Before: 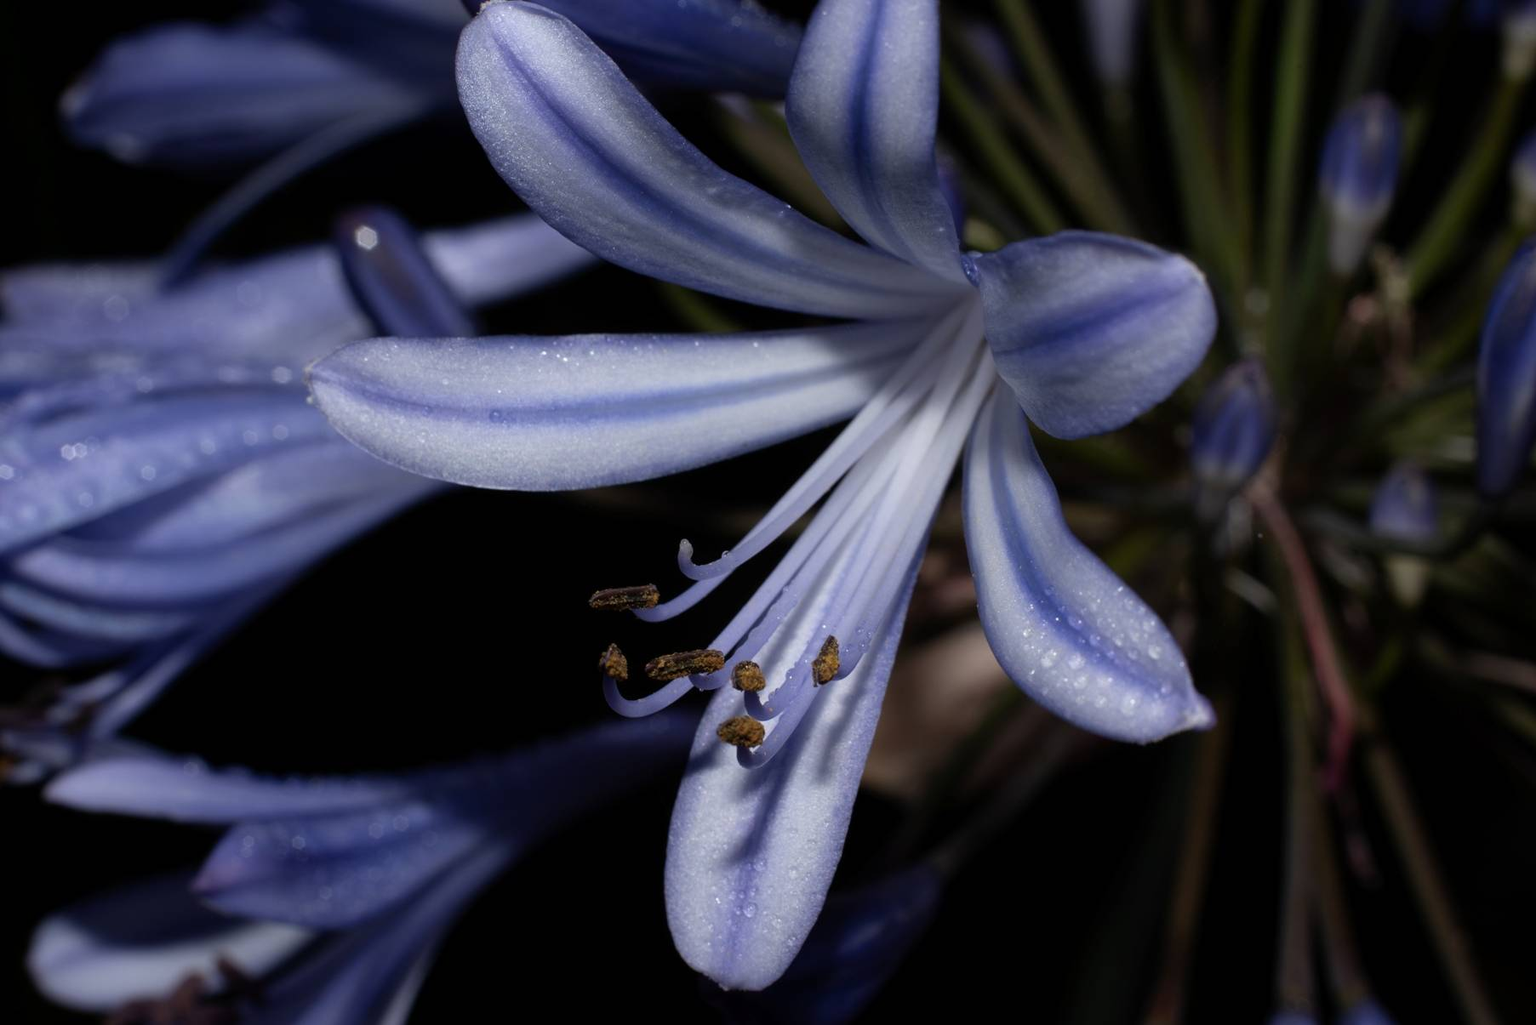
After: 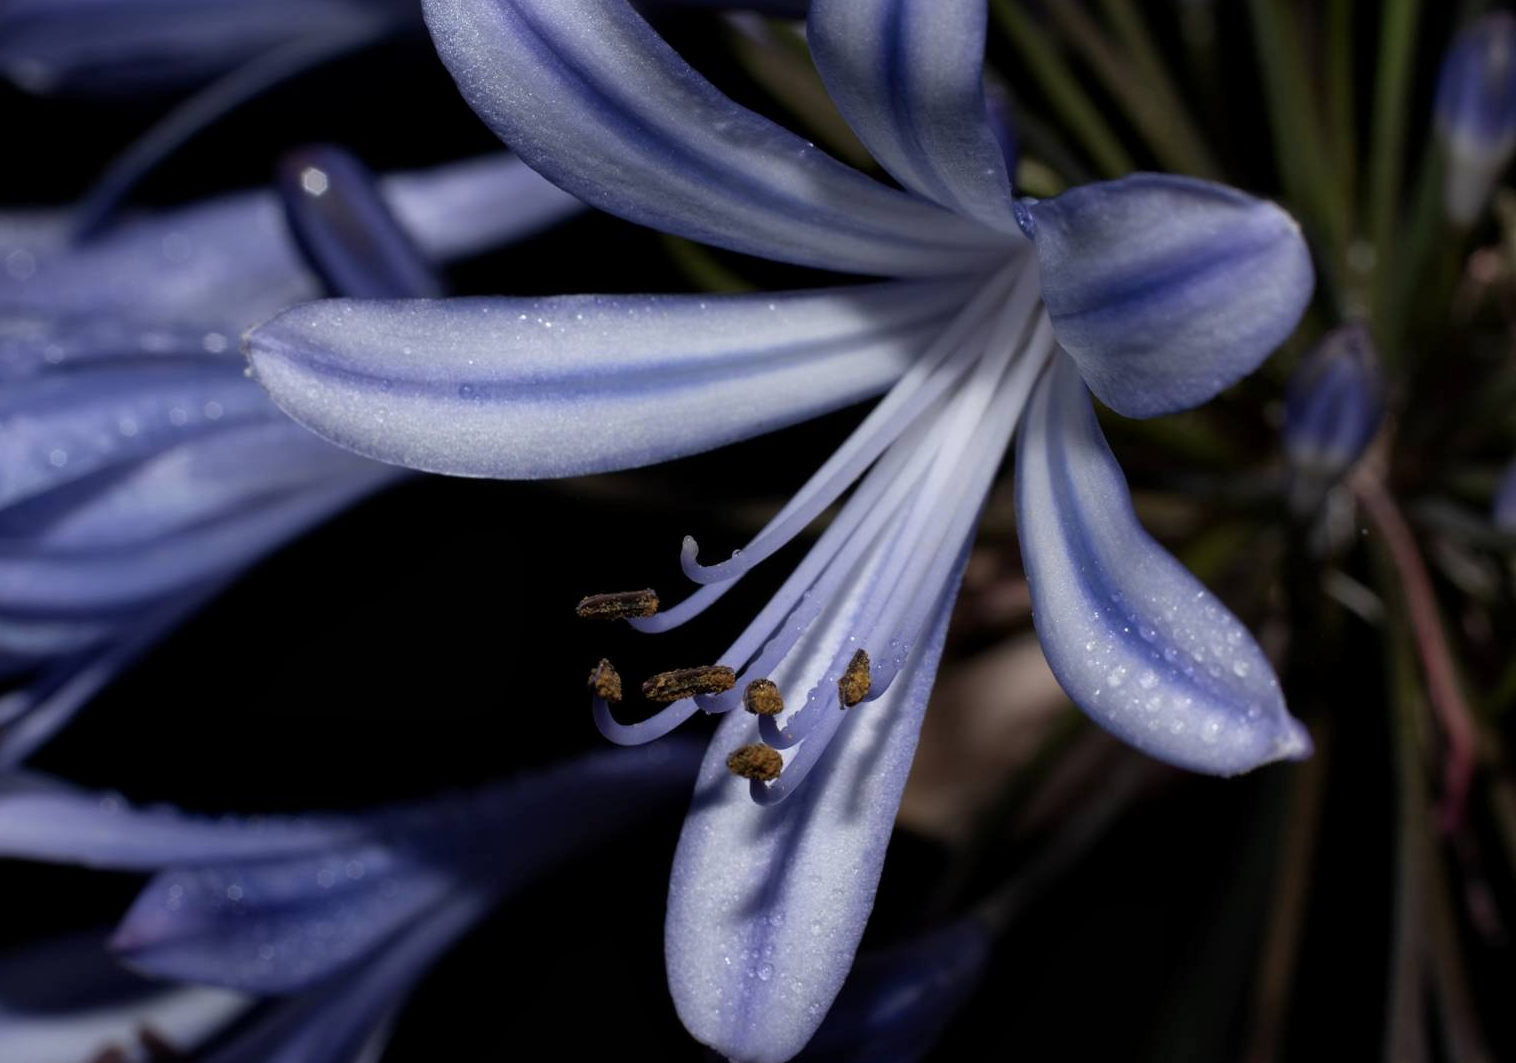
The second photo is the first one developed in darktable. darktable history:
local contrast: mode bilateral grid, contrast 20, coarseness 50, detail 120%, midtone range 0.2
crop: left 6.446%, top 8.188%, right 9.538%, bottom 3.548%
